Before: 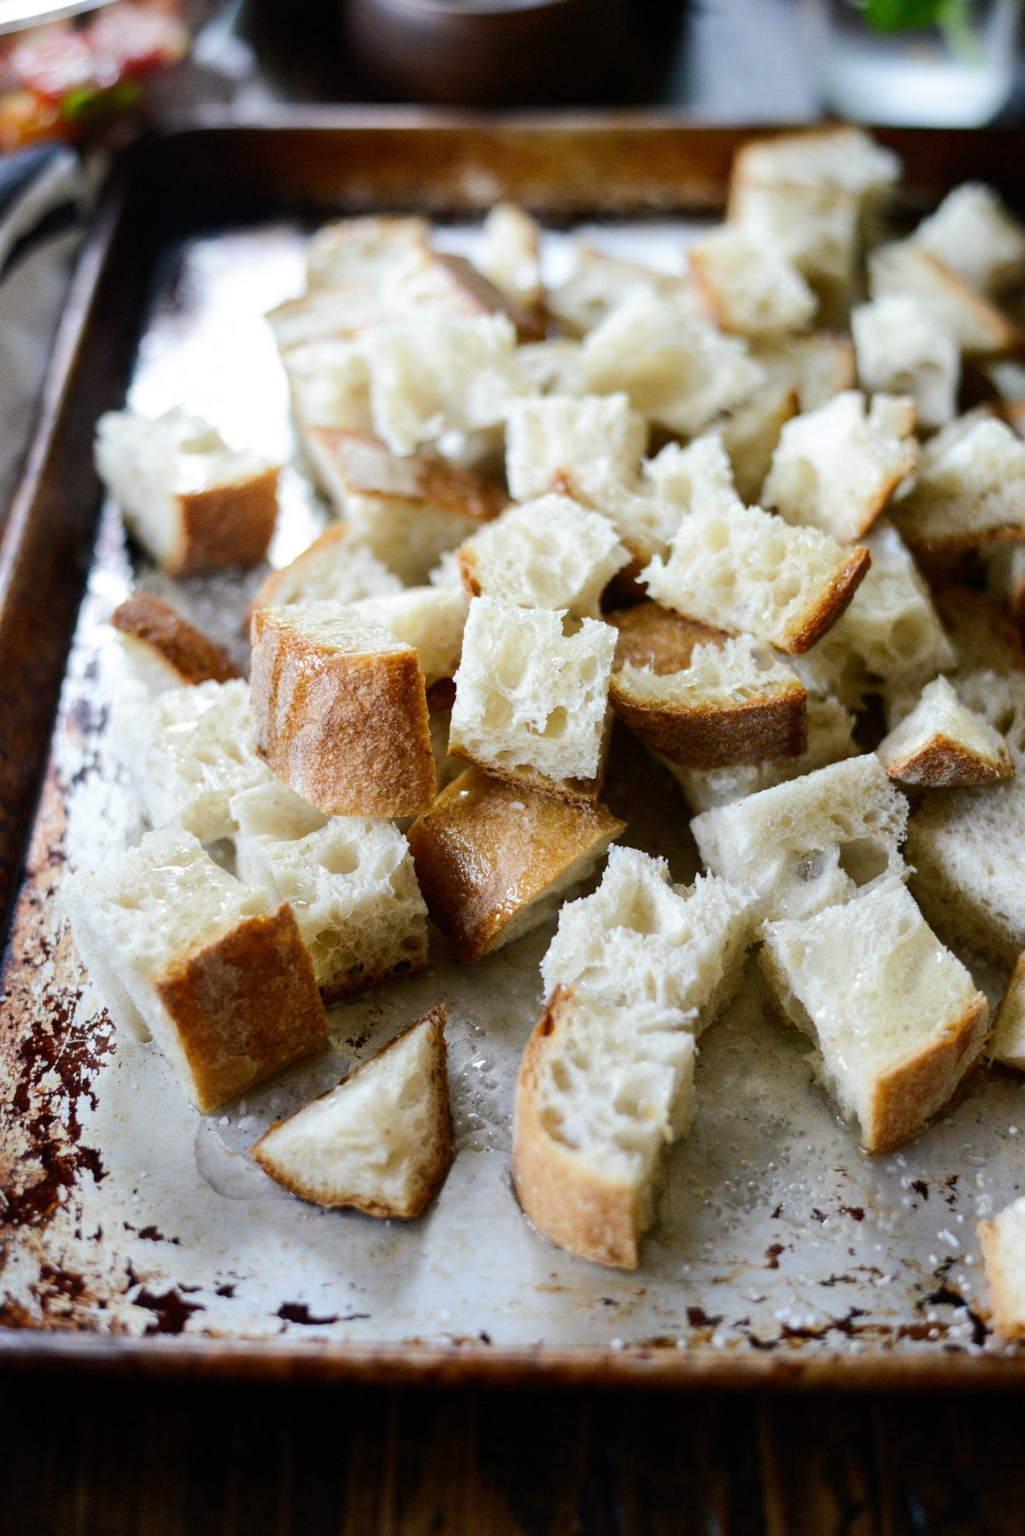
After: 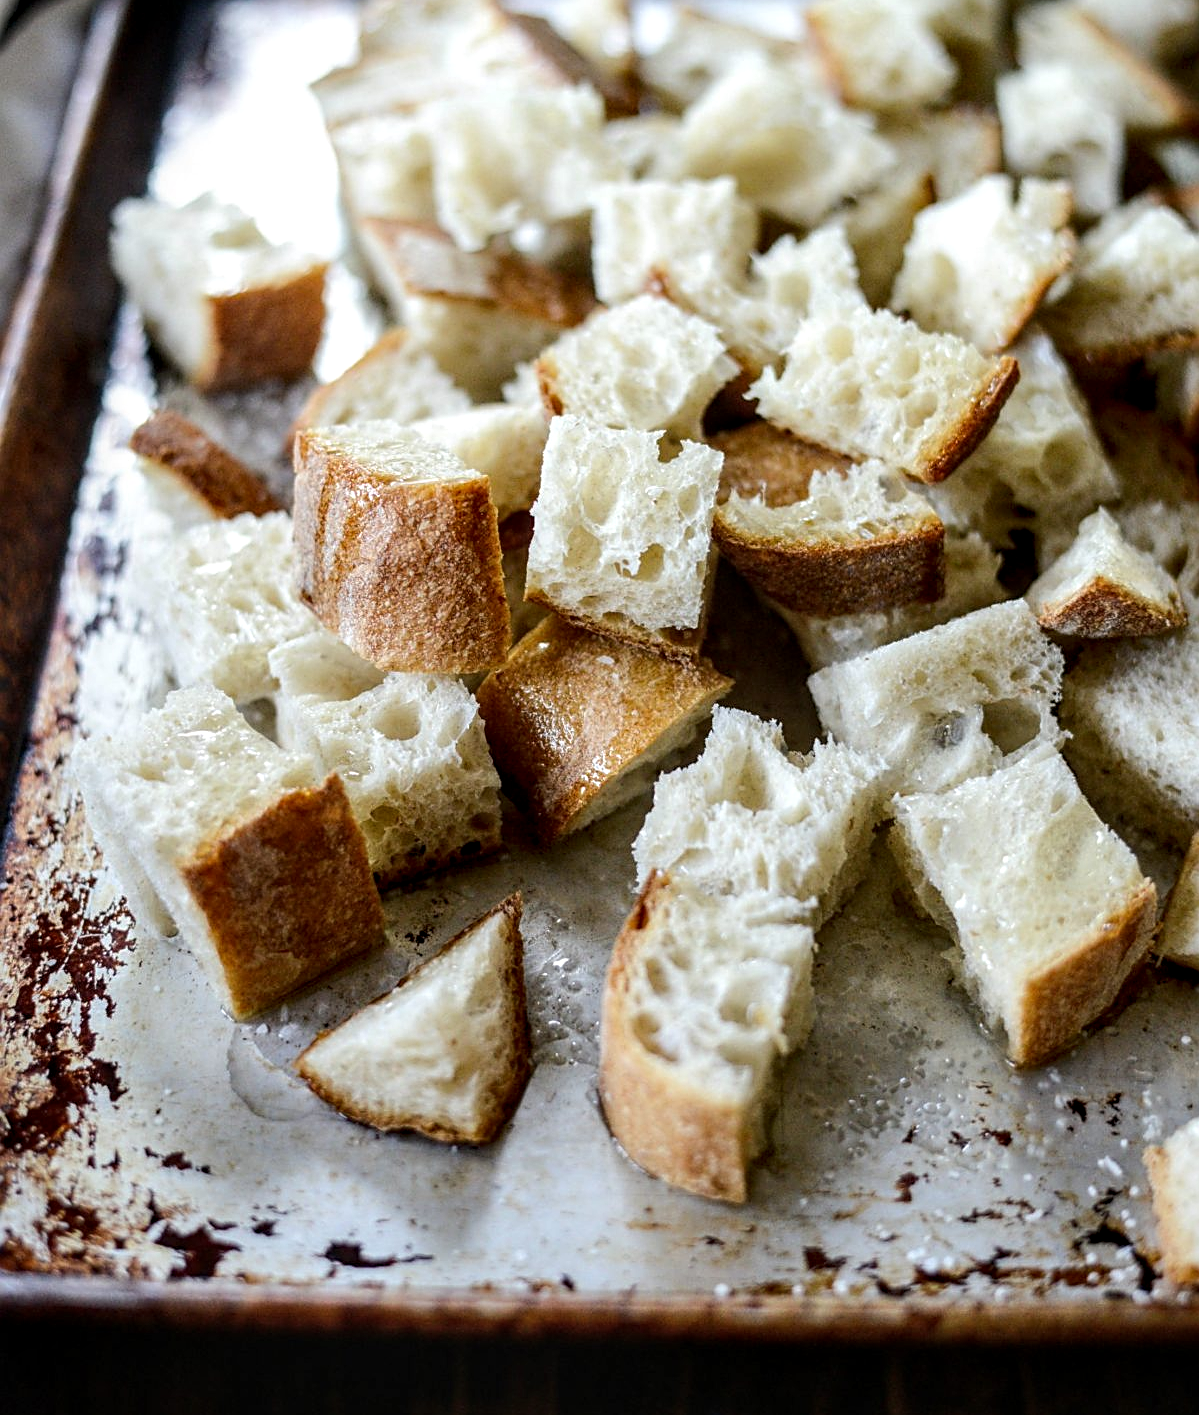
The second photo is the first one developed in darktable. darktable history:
local contrast: detail 140%
sharpen: on, module defaults
crop and rotate: top 15.774%, bottom 5.506%
